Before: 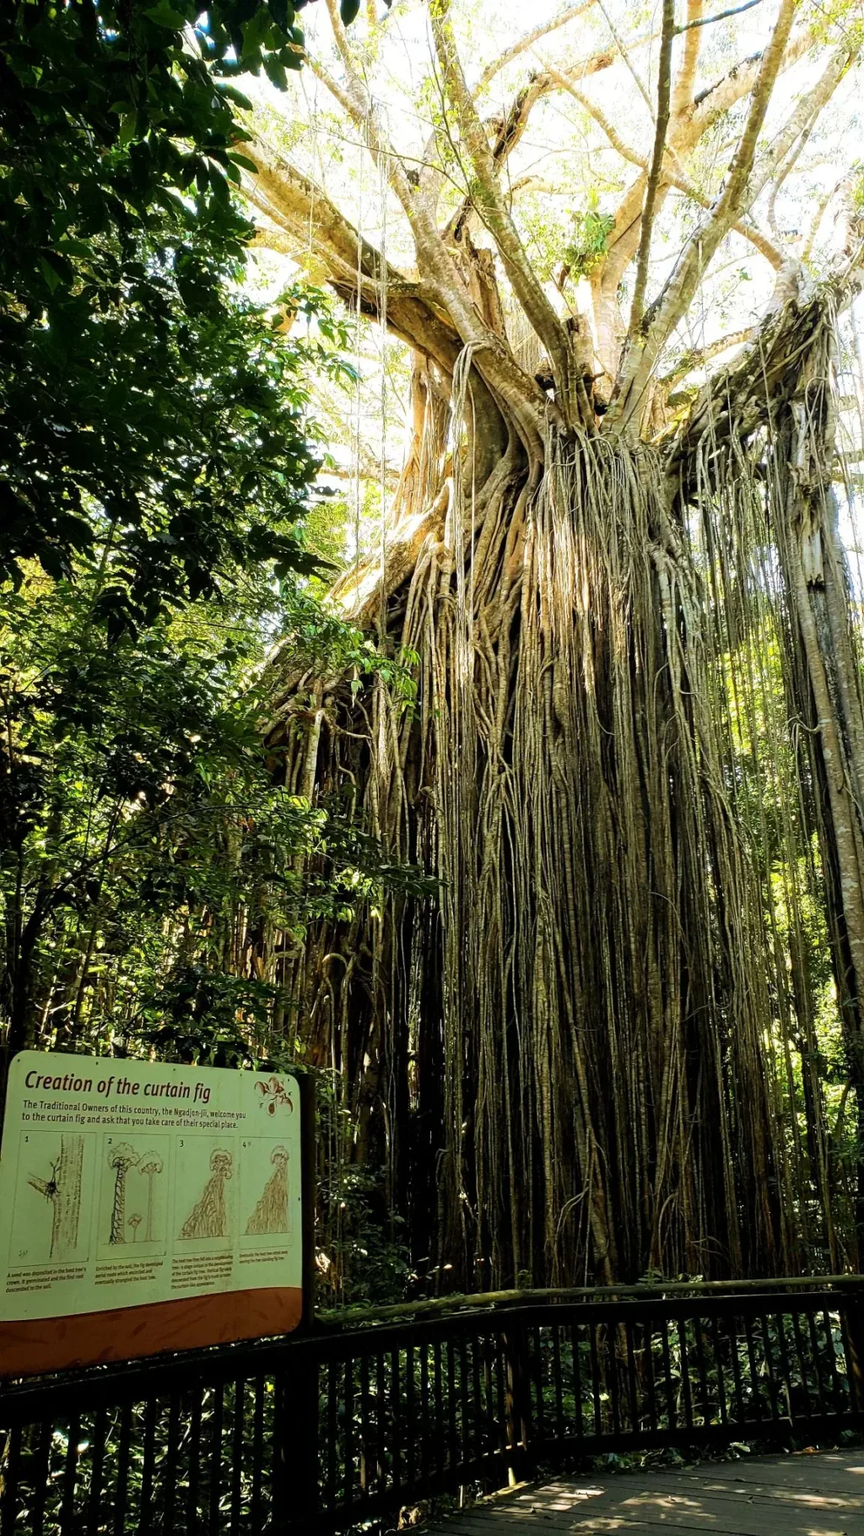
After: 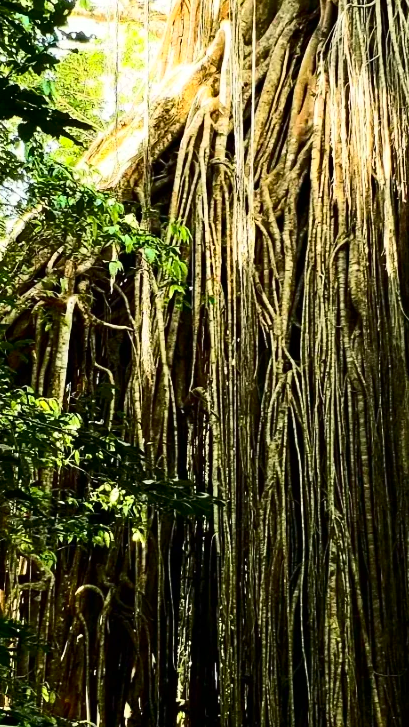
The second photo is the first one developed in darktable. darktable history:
exposure: compensate highlight preservation false
contrast brightness saturation: contrast 0.4, brightness 0.05, saturation 0.25
crop: left 30%, top 30%, right 30%, bottom 30%
